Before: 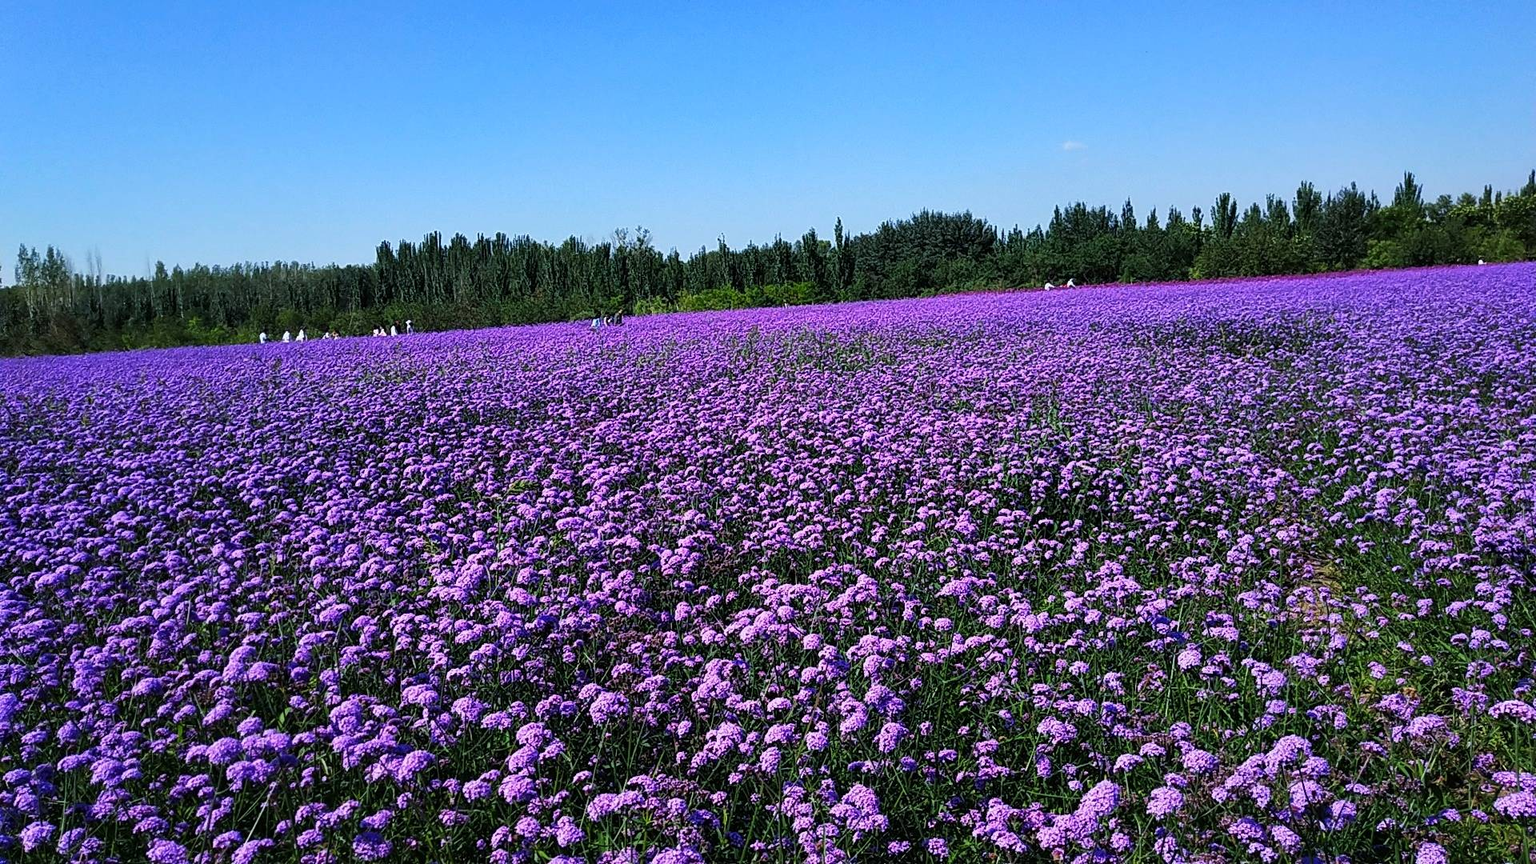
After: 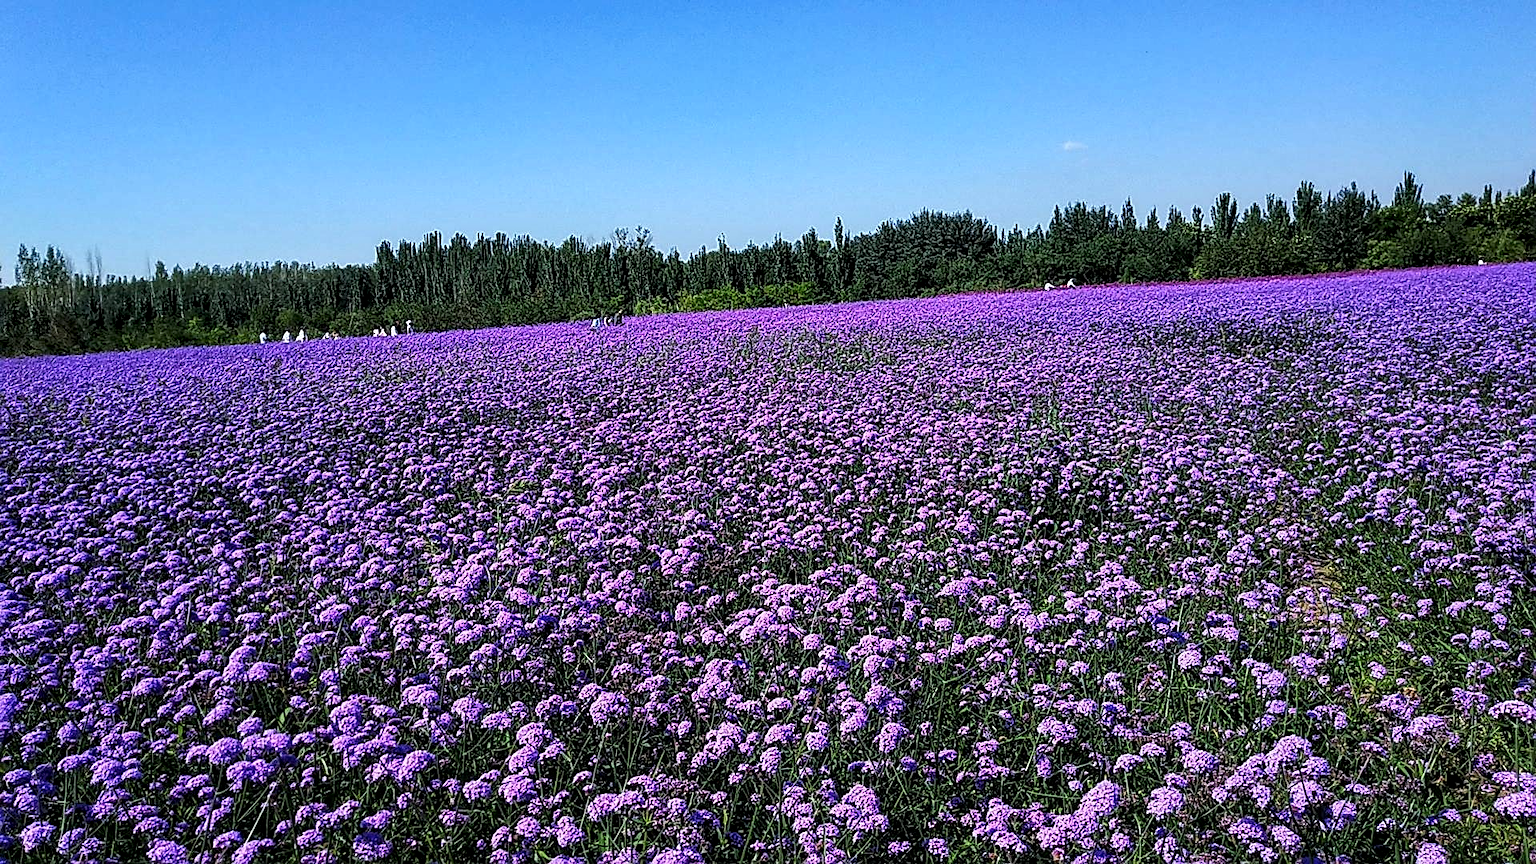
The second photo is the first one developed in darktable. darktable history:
sharpen: on, module defaults
local contrast: highlights 59%, detail 145%
